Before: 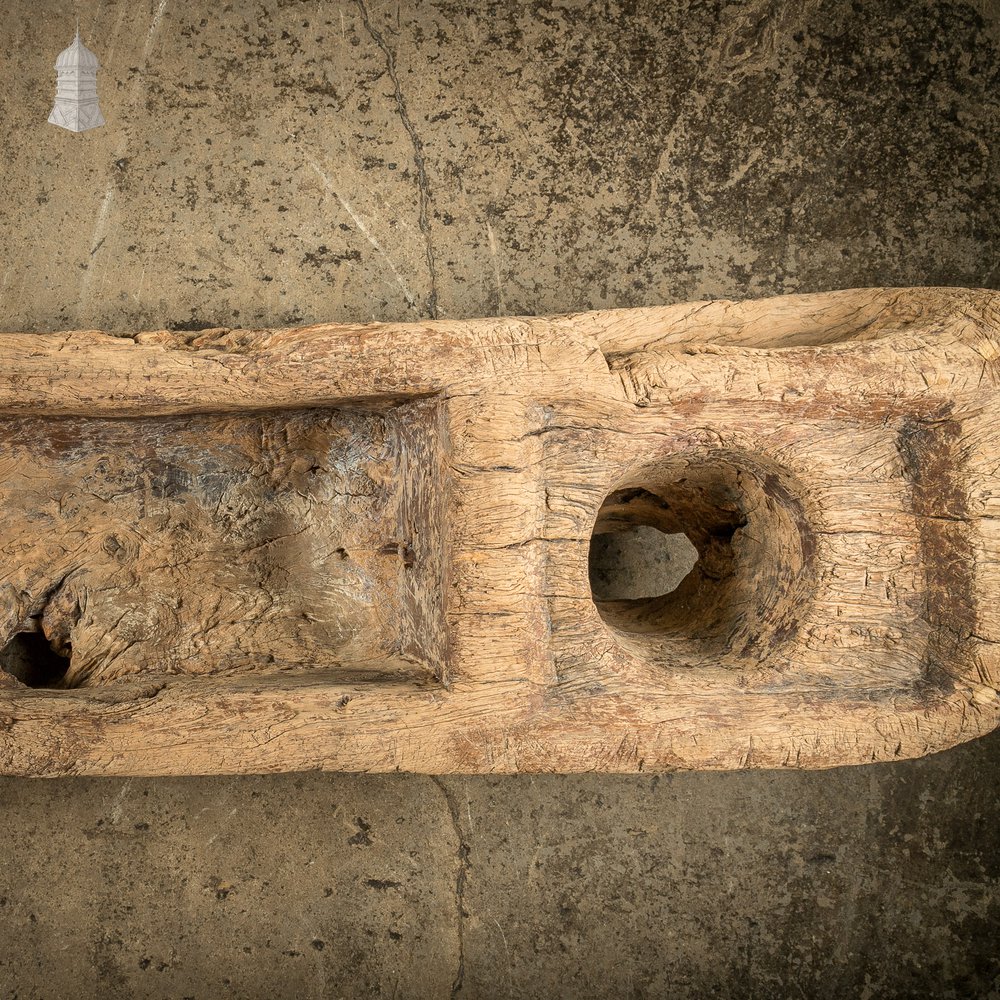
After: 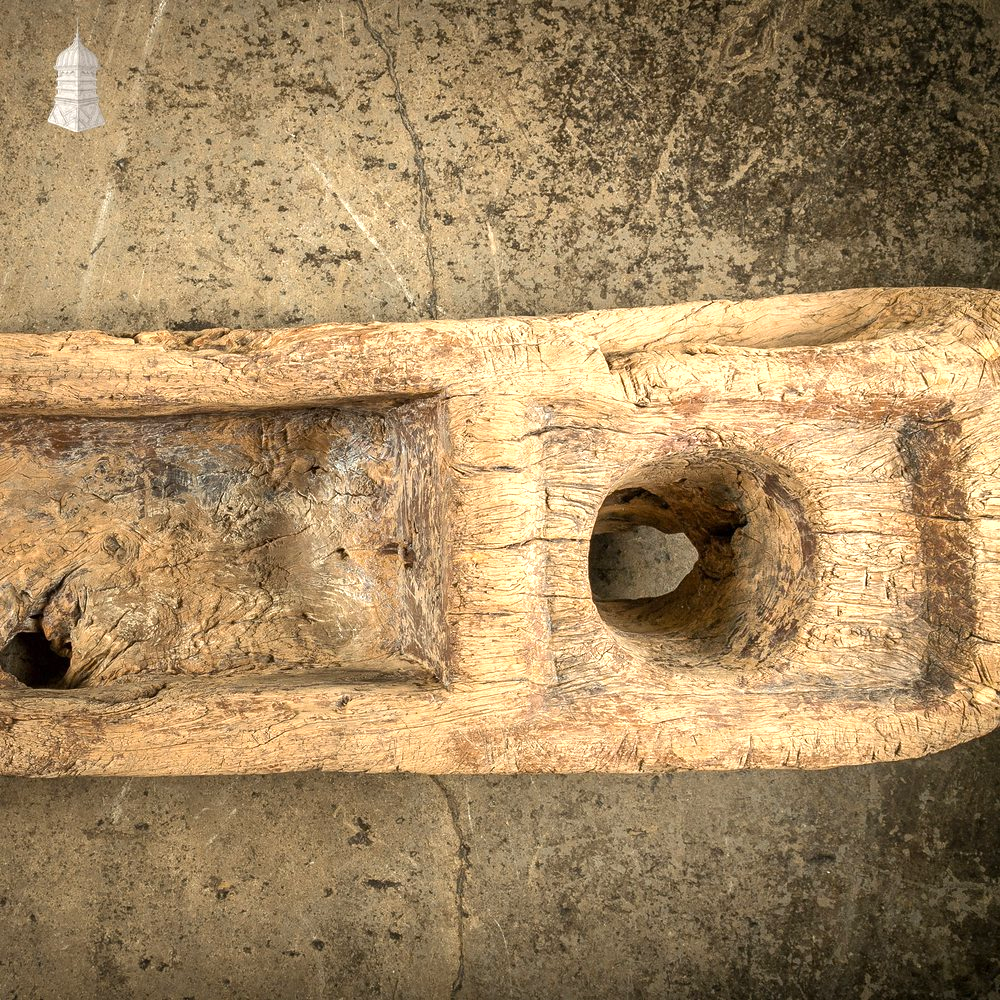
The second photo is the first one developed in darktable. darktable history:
color balance rgb: perceptual saturation grading › global saturation 0.936%, perceptual brilliance grading › global brilliance 18.341%
